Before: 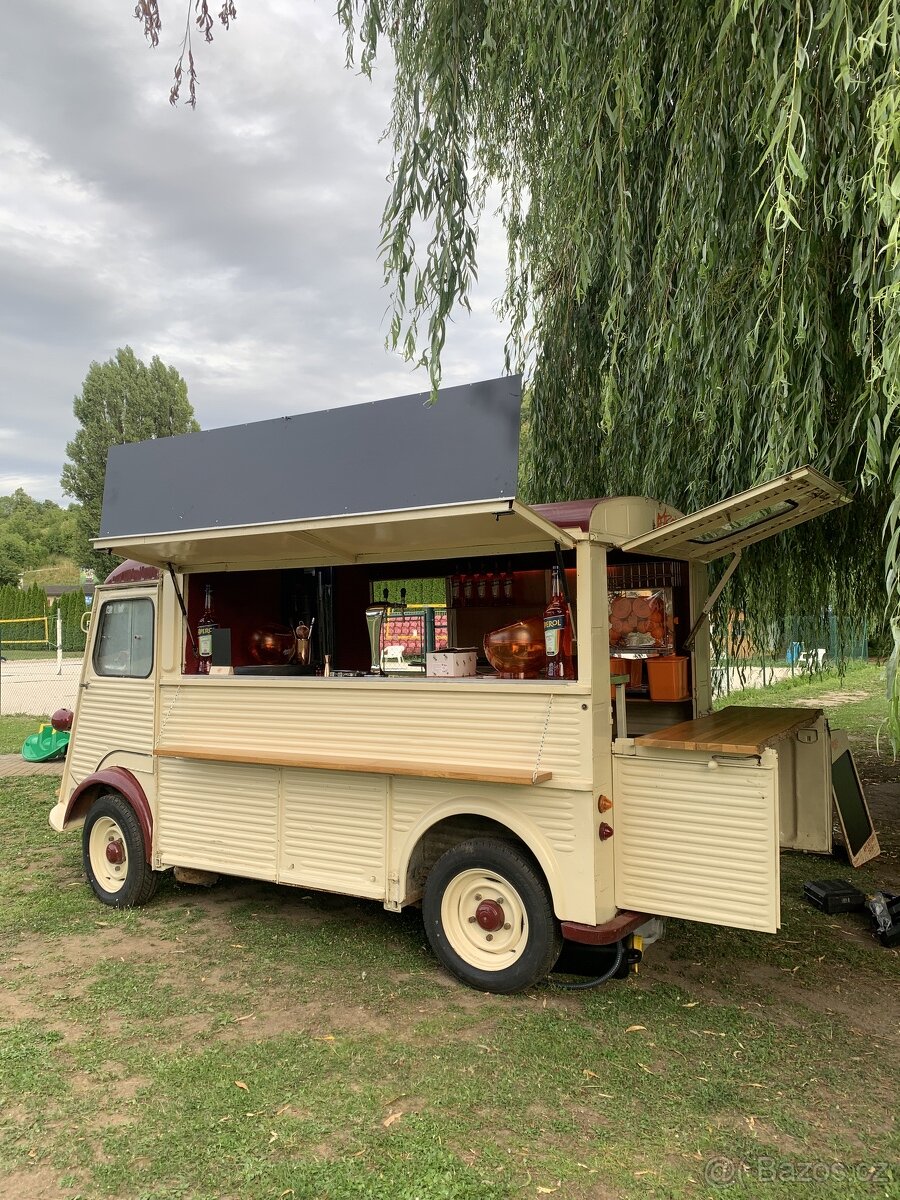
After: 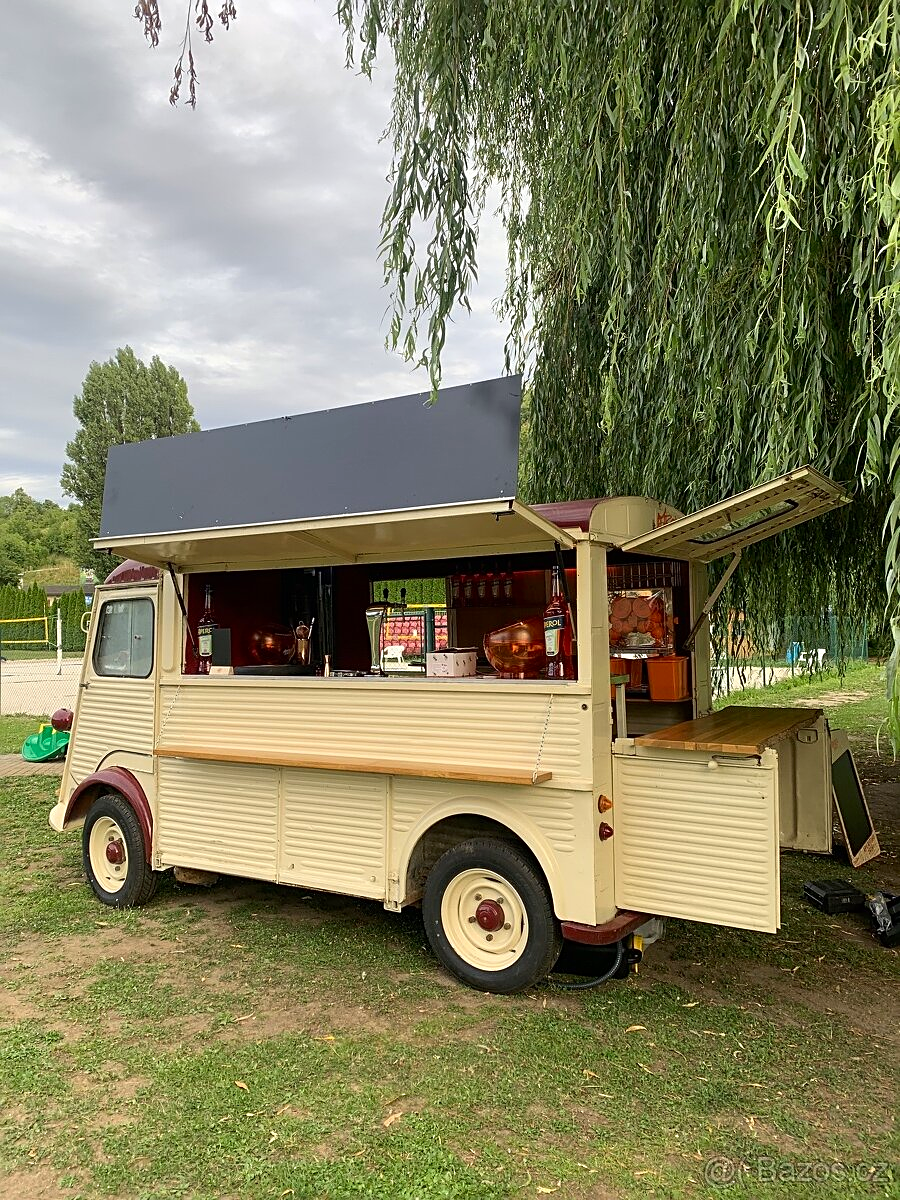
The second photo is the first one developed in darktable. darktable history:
contrast brightness saturation: contrast 0.08, saturation 0.2
sharpen: on, module defaults
